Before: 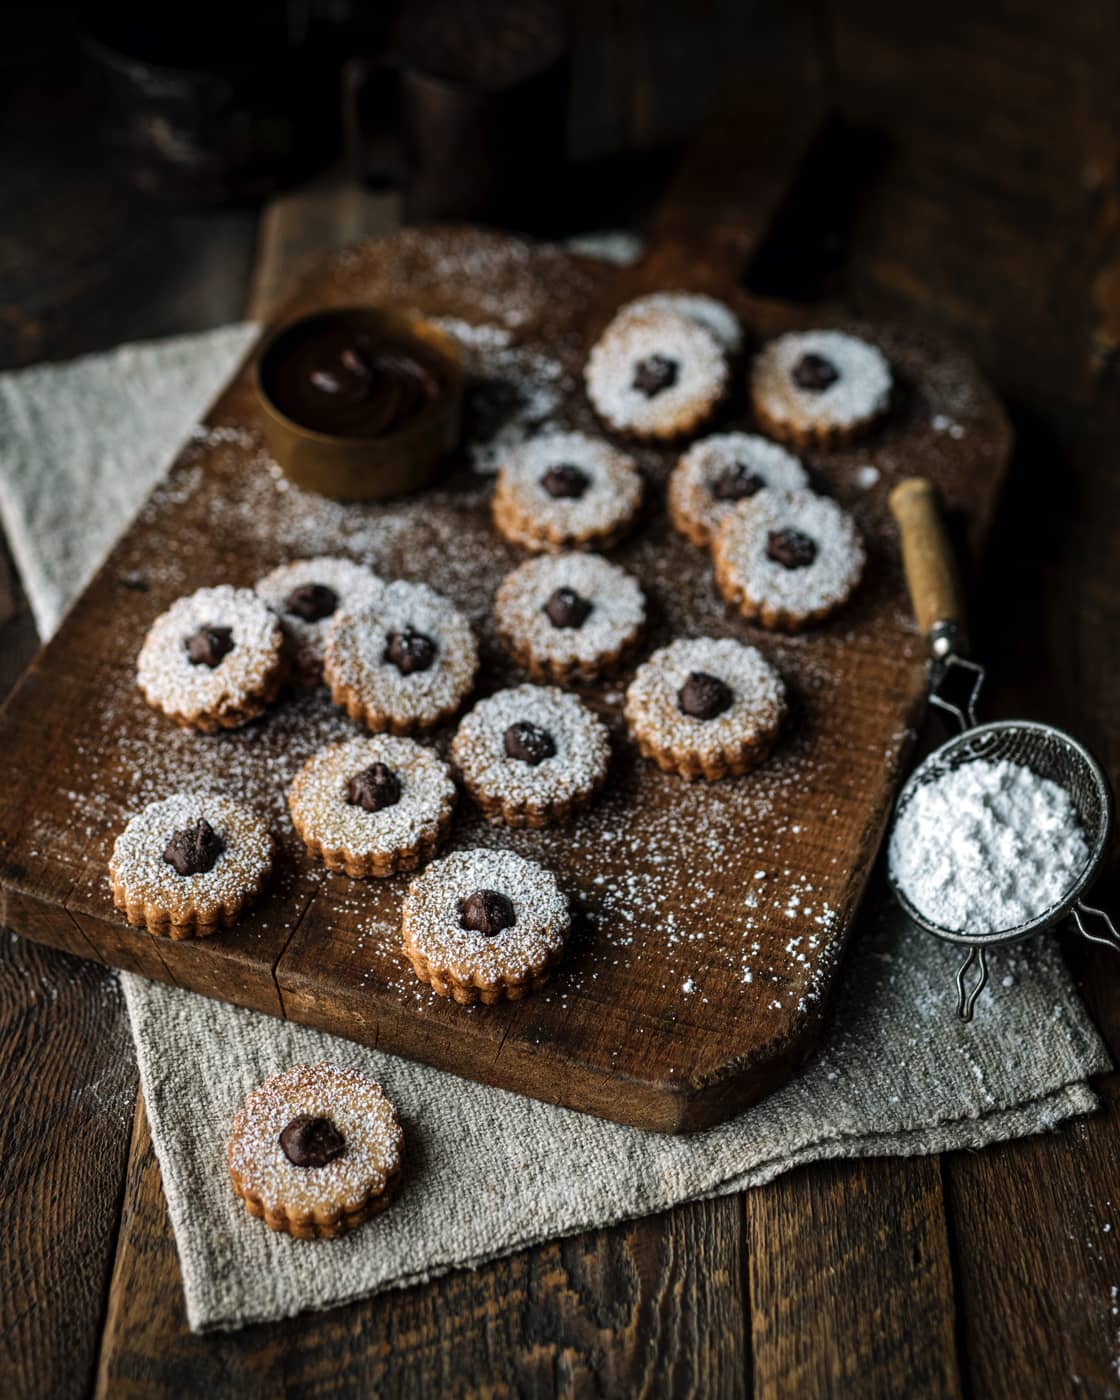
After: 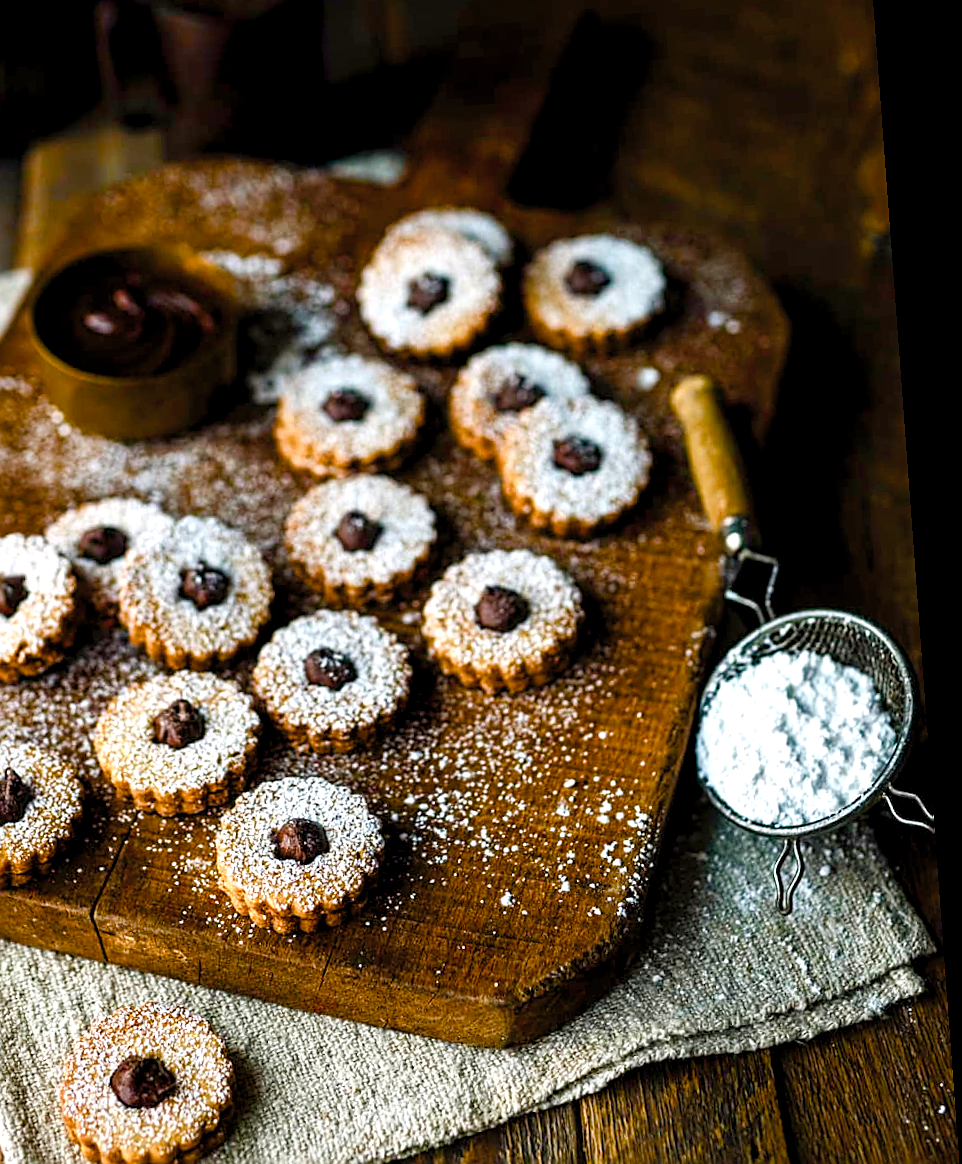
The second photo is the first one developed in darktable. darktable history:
crop and rotate: left 20.74%, top 7.912%, right 0.375%, bottom 13.378%
sharpen: on, module defaults
rotate and perspective: rotation -4.25°, automatic cropping off
contrast brightness saturation: contrast 0.05, brightness 0.06, saturation 0.01
exposure: black level correction 0.001, exposure 0.675 EV, compensate highlight preservation false
color balance rgb: perceptual saturation grading › global saturation 24.74%, perceptual saturation grading › highlights -51.22%, perceptual saturation grading › mid-tones 19.16%, perceptual saturation grading › shadows 60.98%, global vibrance 50%
